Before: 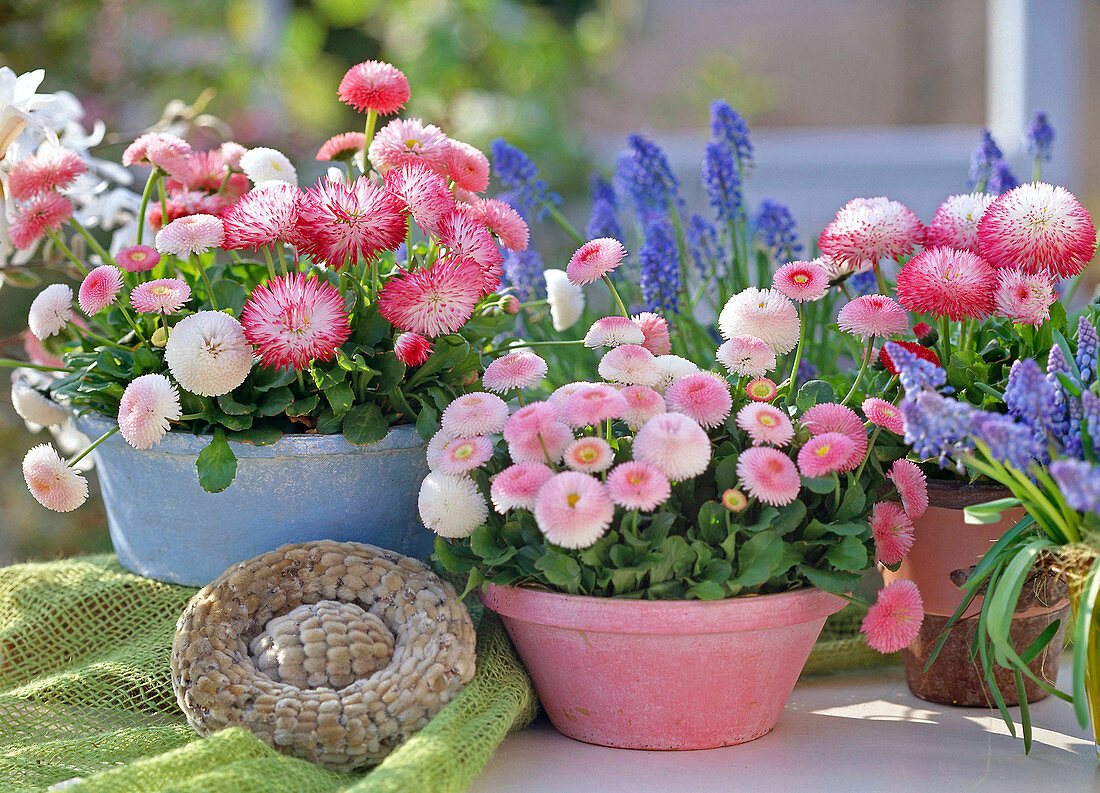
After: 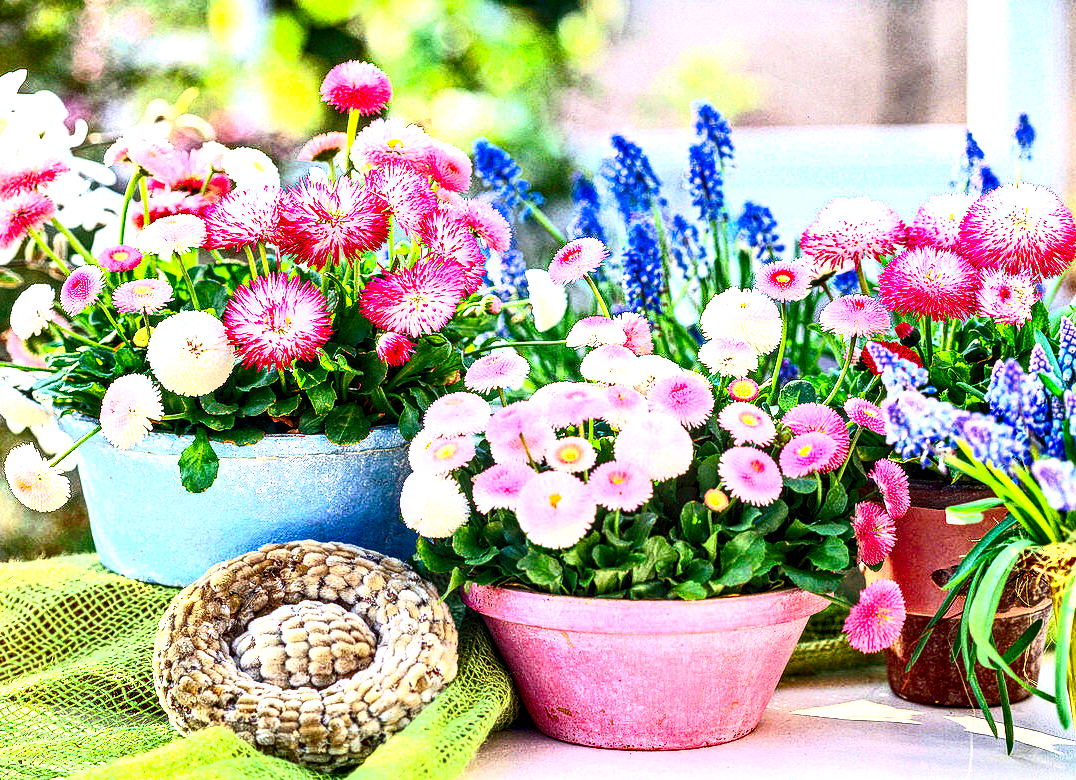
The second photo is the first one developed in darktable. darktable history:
local contrast: detail 202%
contrast brightness saturation: contrast 0.983, brightness 0.983, saturation 0.983
crop and rotate: left 1.646%, right 0.515%, bottom 1.52%
